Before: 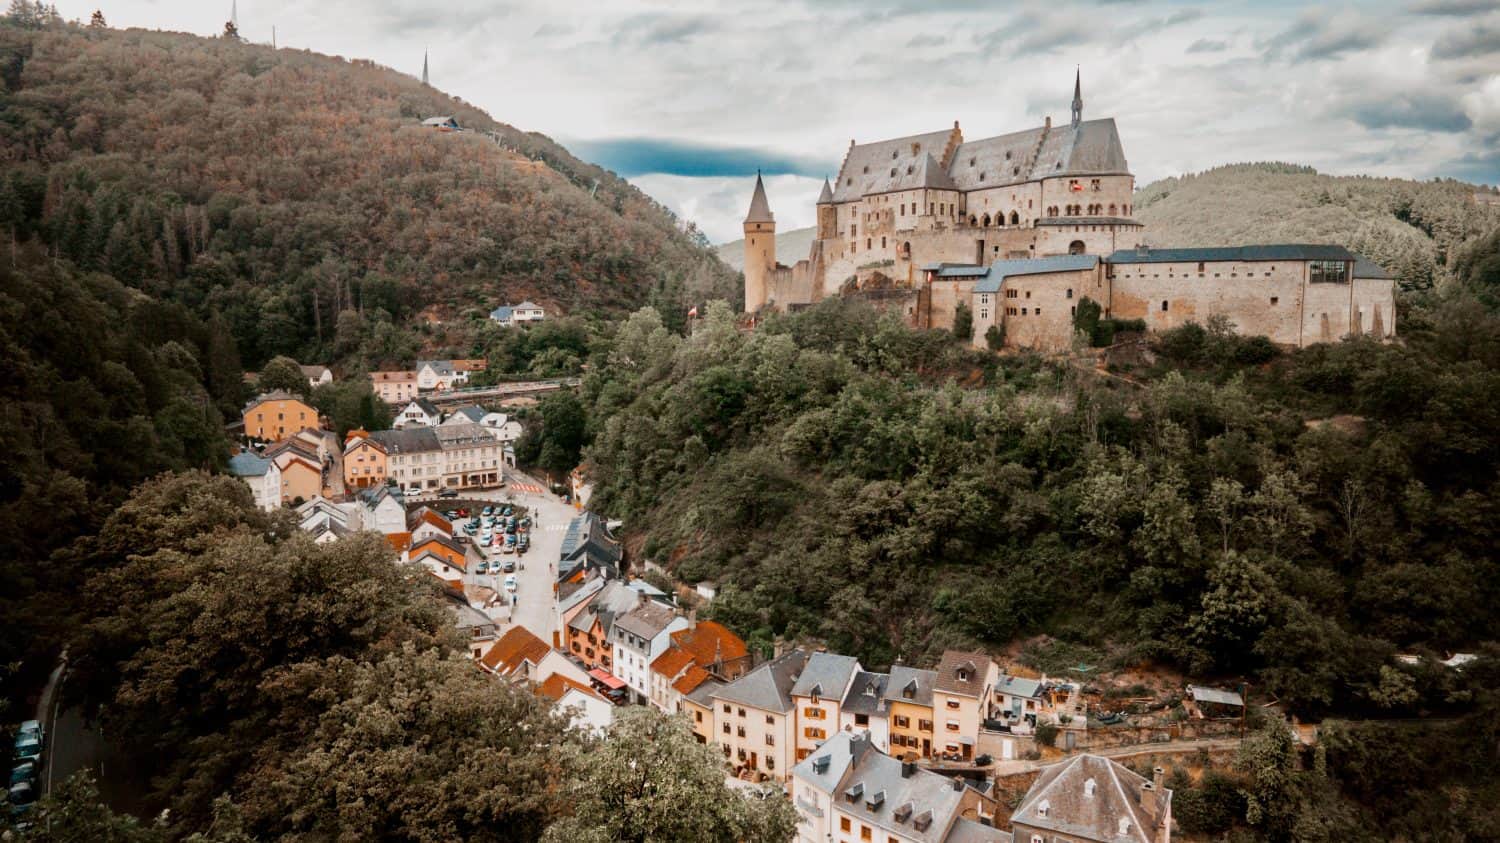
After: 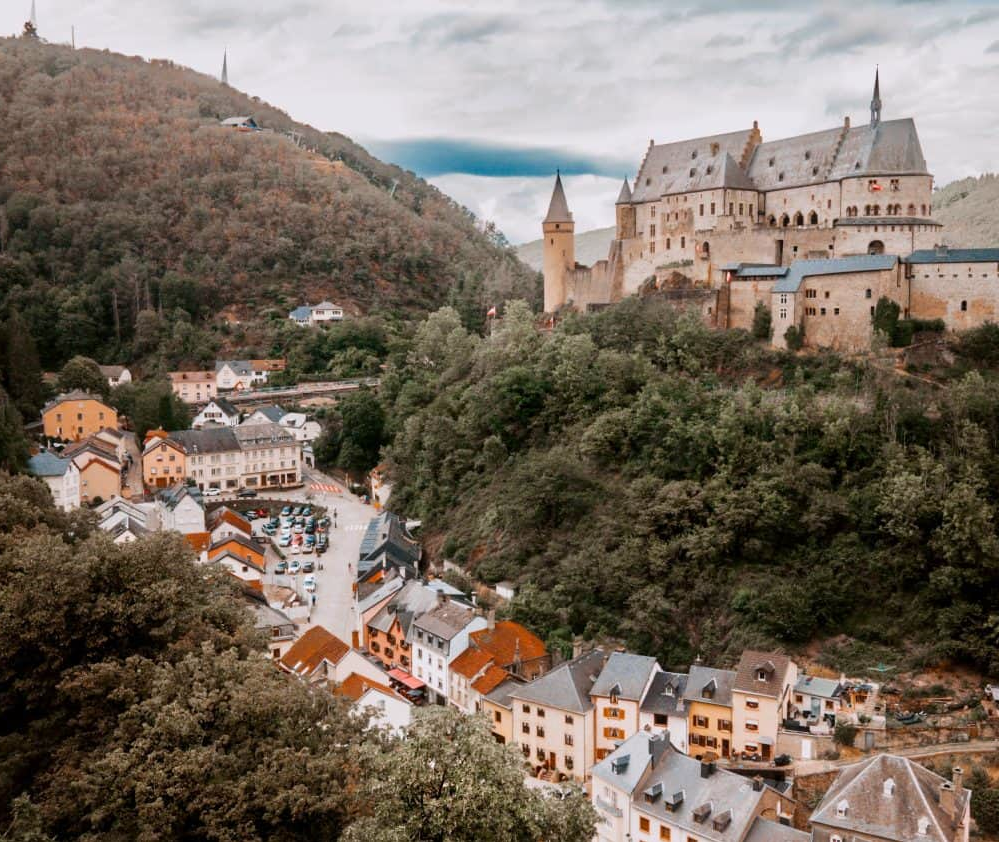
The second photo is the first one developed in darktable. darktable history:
white balance: red 1.009, blue 1.027
crop and rotate: left 13.409%, right 19.924%
